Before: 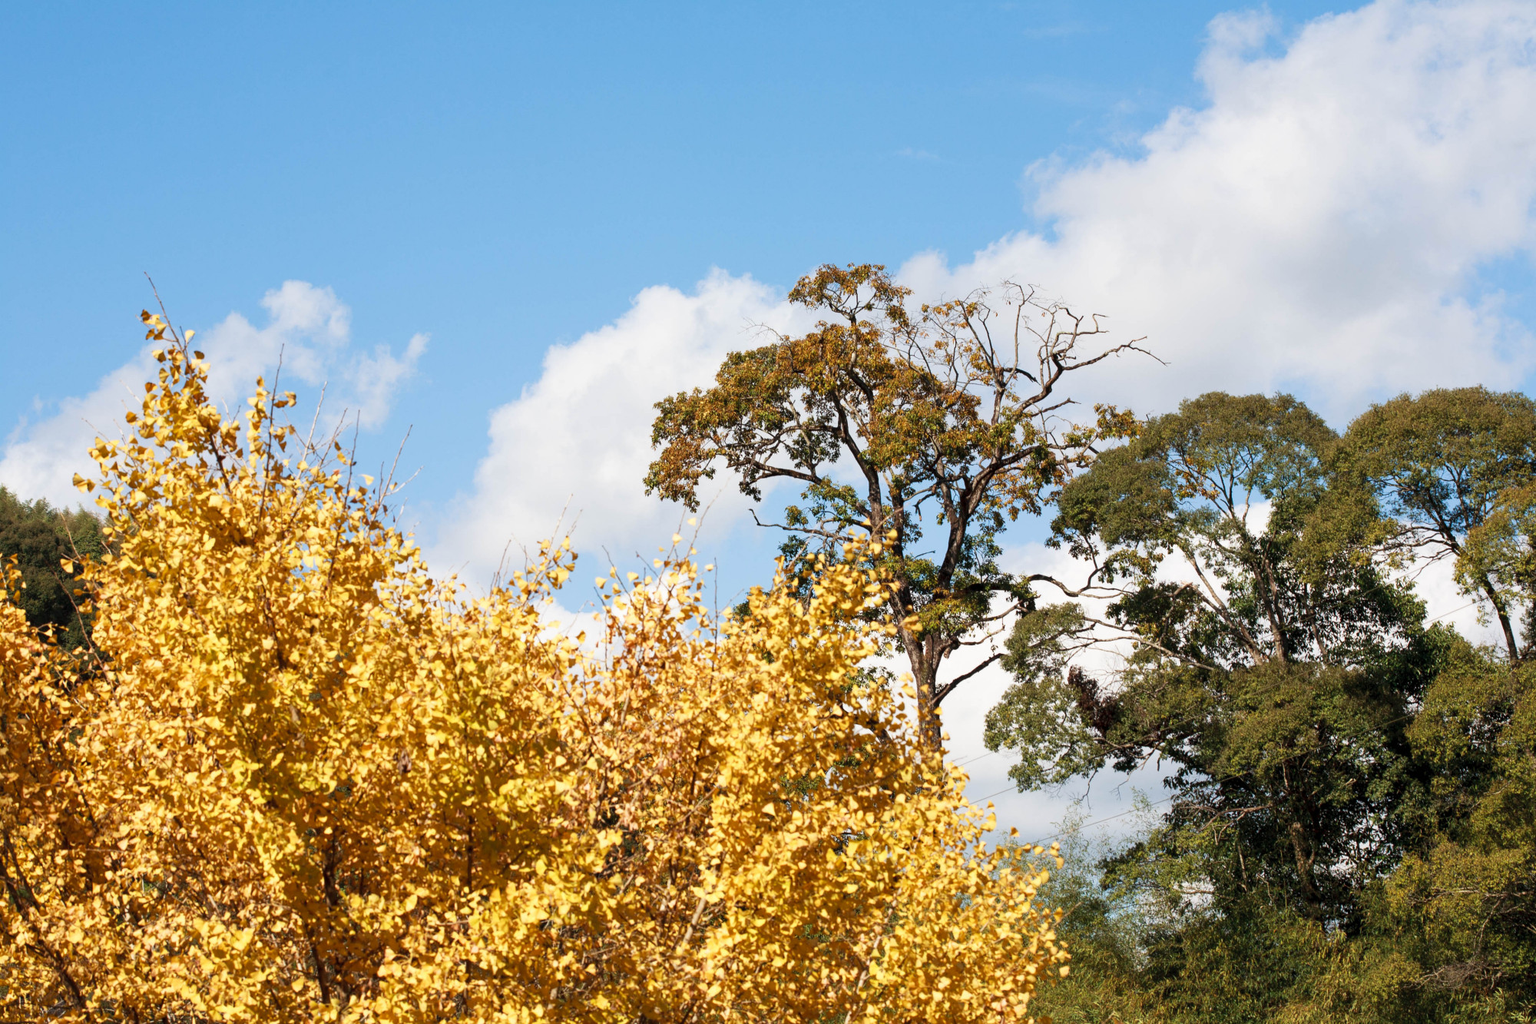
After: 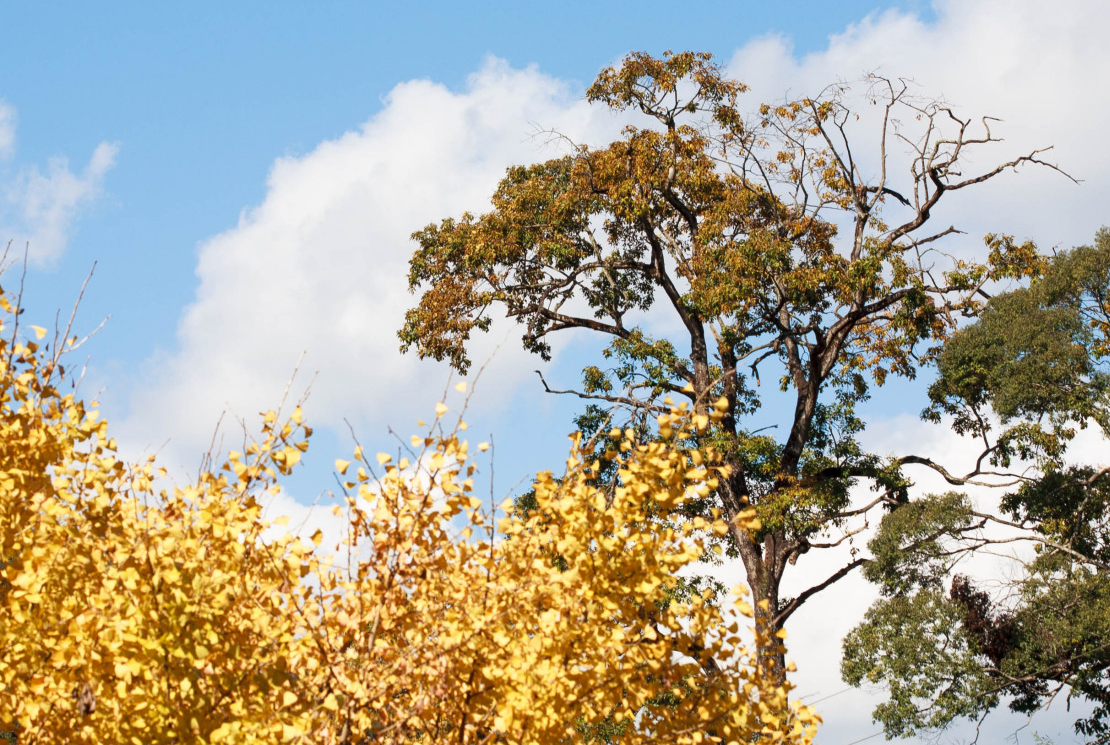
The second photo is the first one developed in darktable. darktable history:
crop and rotate: left 22.004%, top 21.97%, right 22.48%, bottom 22.08%
